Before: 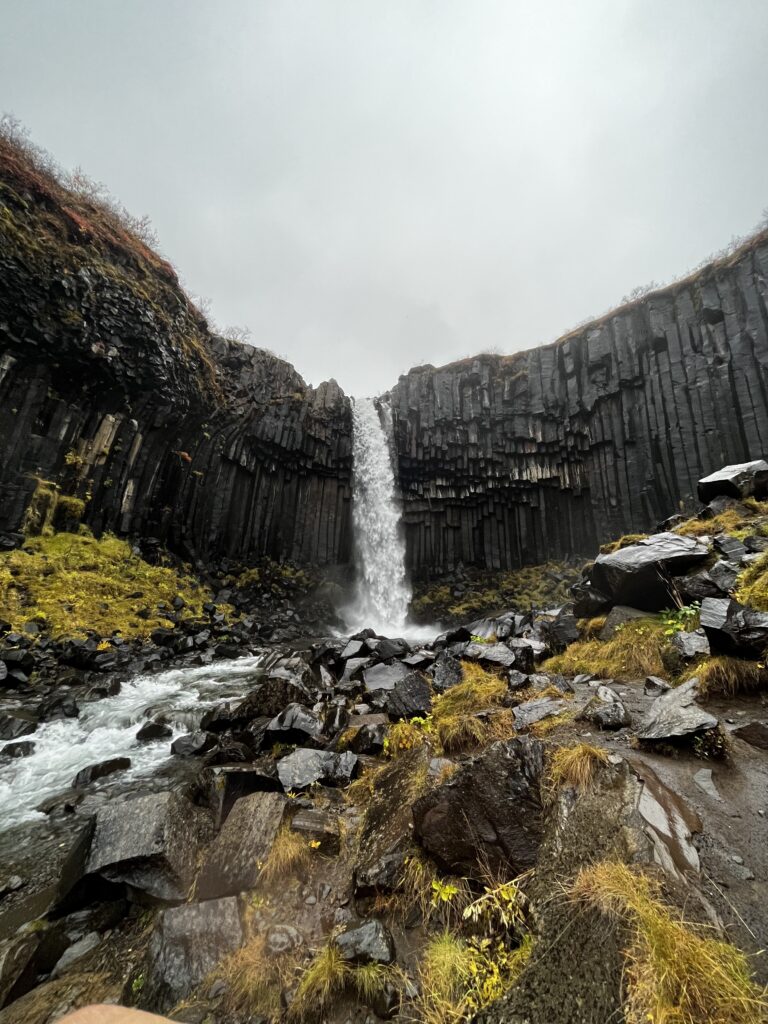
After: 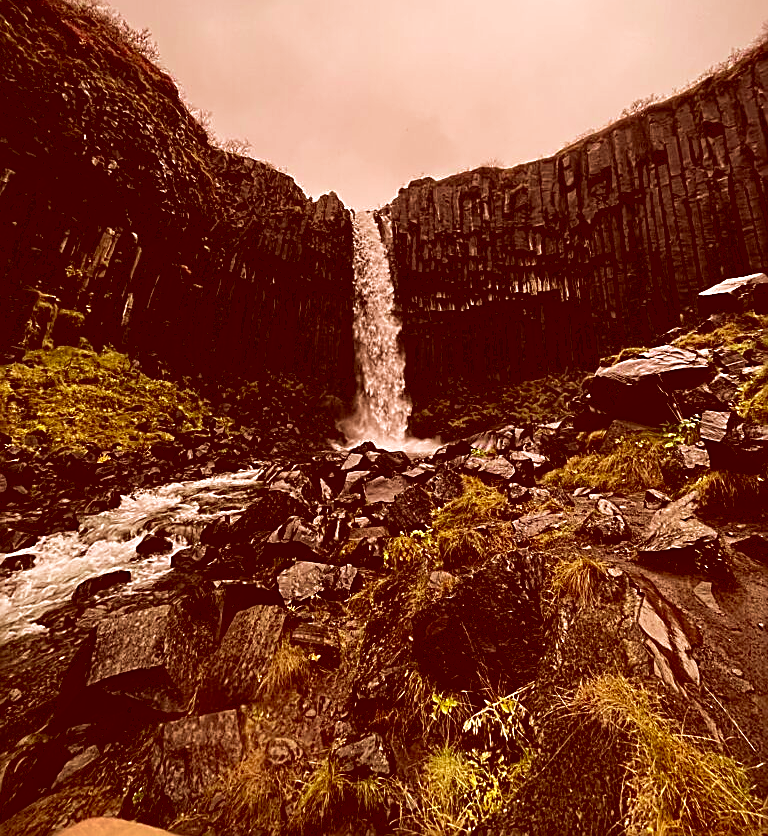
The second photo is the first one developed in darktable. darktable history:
sharpen: amount 0.992
velvia: strength 67.09%, mid-tones bias 0.973
crop and rotate: top 18.268%
color correction: highlights a* 9.47, highlights b* 8.66, shadows a* 39.81, shadows b* 40, saturation 0.808
tone equalizer: -8 EV -0.384 EV, -7 EV -0.375 EV, -6 EV -0.34 EV, -5 EV -0.243 EV, -3 EV 0.252 EV, -2 EV 0.352 EV, -1 EV 0.414 EV, +0 EV 0.424 EV, edges refinement/feathering 500, mask exposure compensation -1.57 EV, preserve details no
exposure: black level correction 0.011, exposure -0.476 EV, compensate highlight preservation false
haze removal: strength 0.386, distance 0.22, compatibility mode true, adaptive false
